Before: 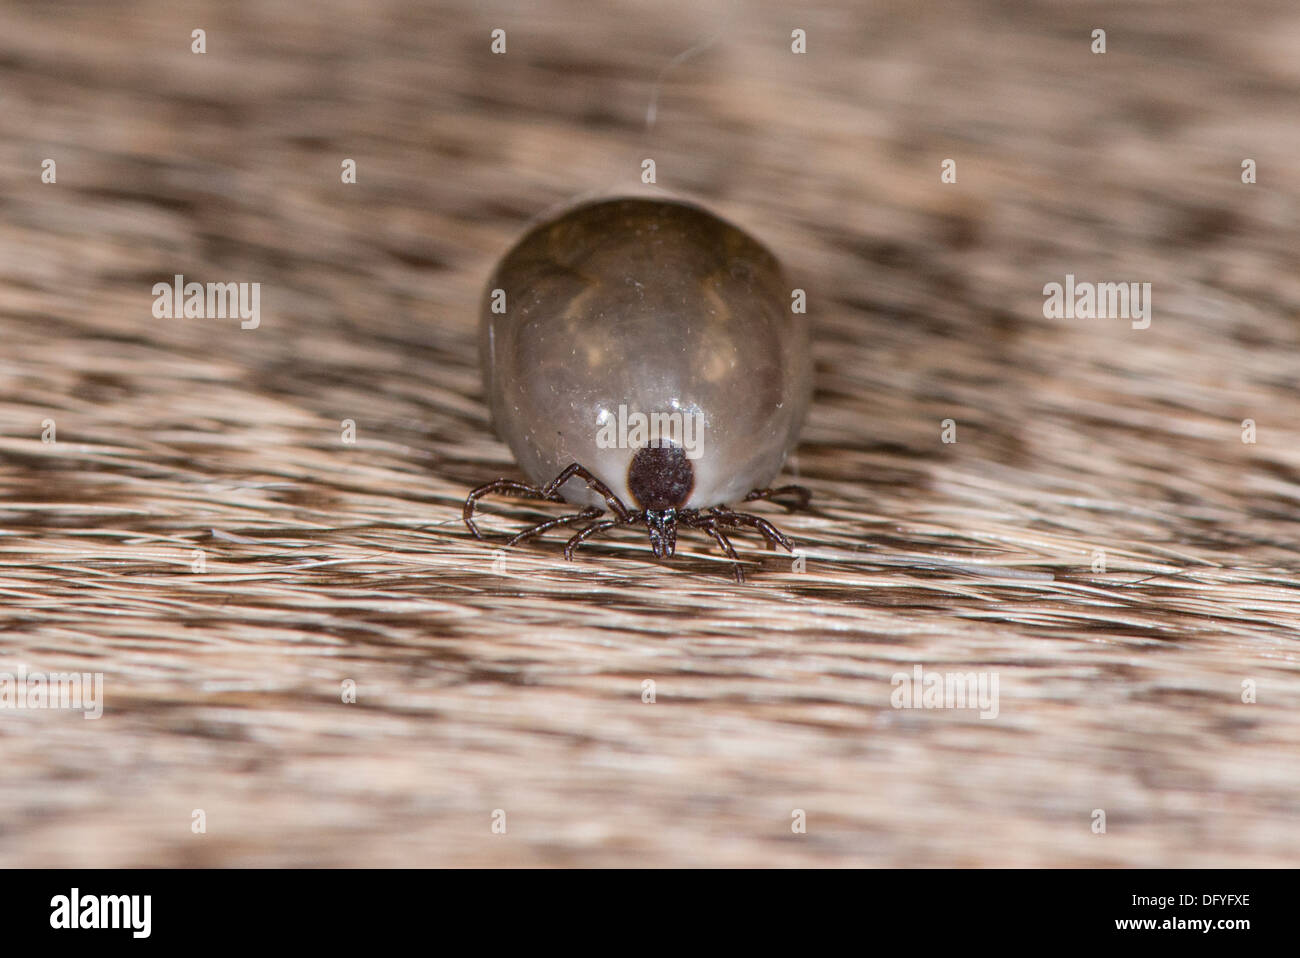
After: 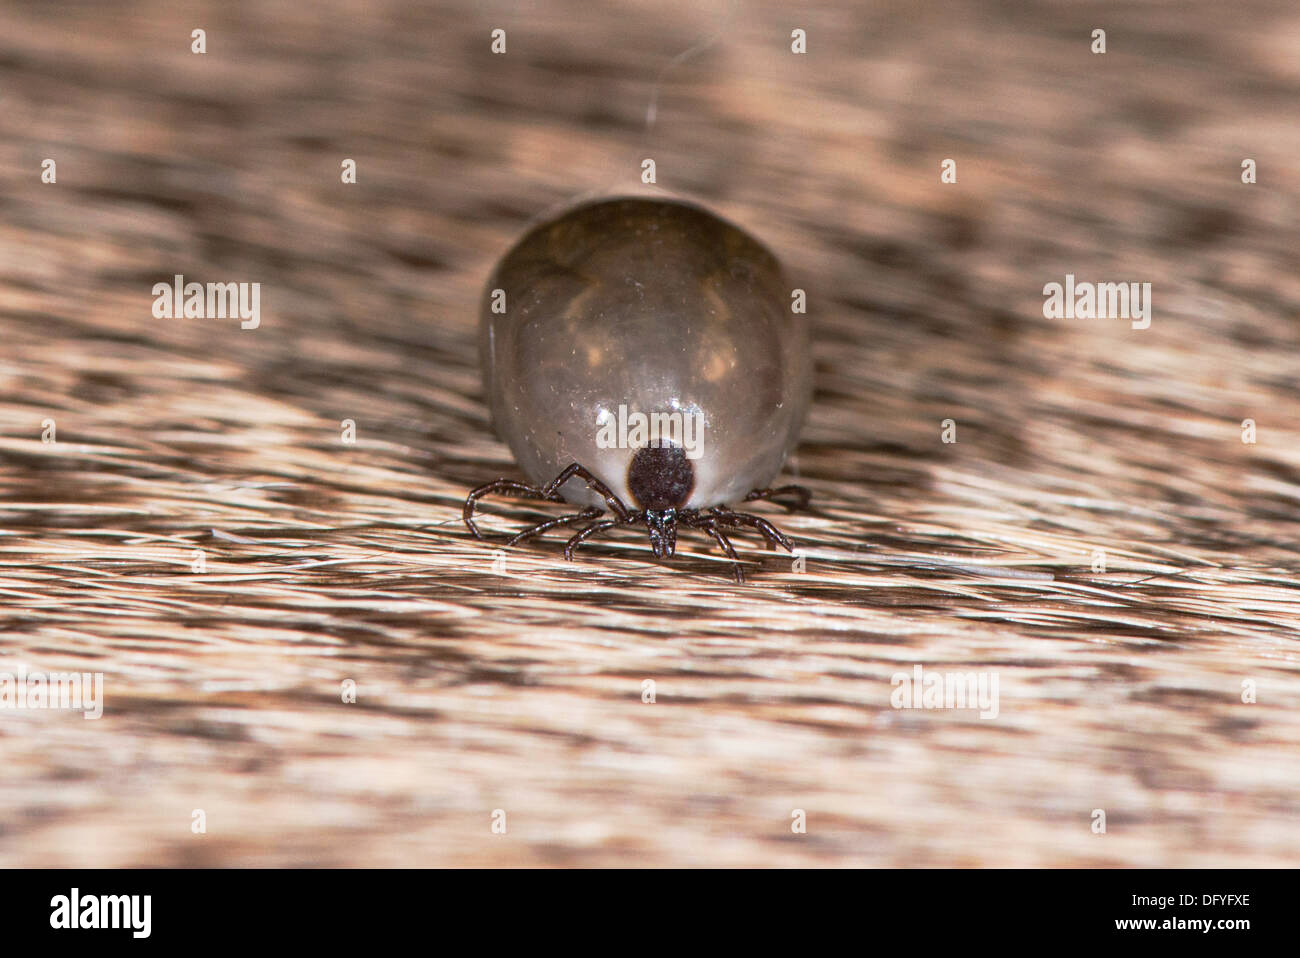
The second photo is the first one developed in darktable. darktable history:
base curve: curves: ch0 [(0, 0) (0.257, 0.25) (0.482, 0.586) (0.757, 0.871) (1, 1)], preserve colors none
